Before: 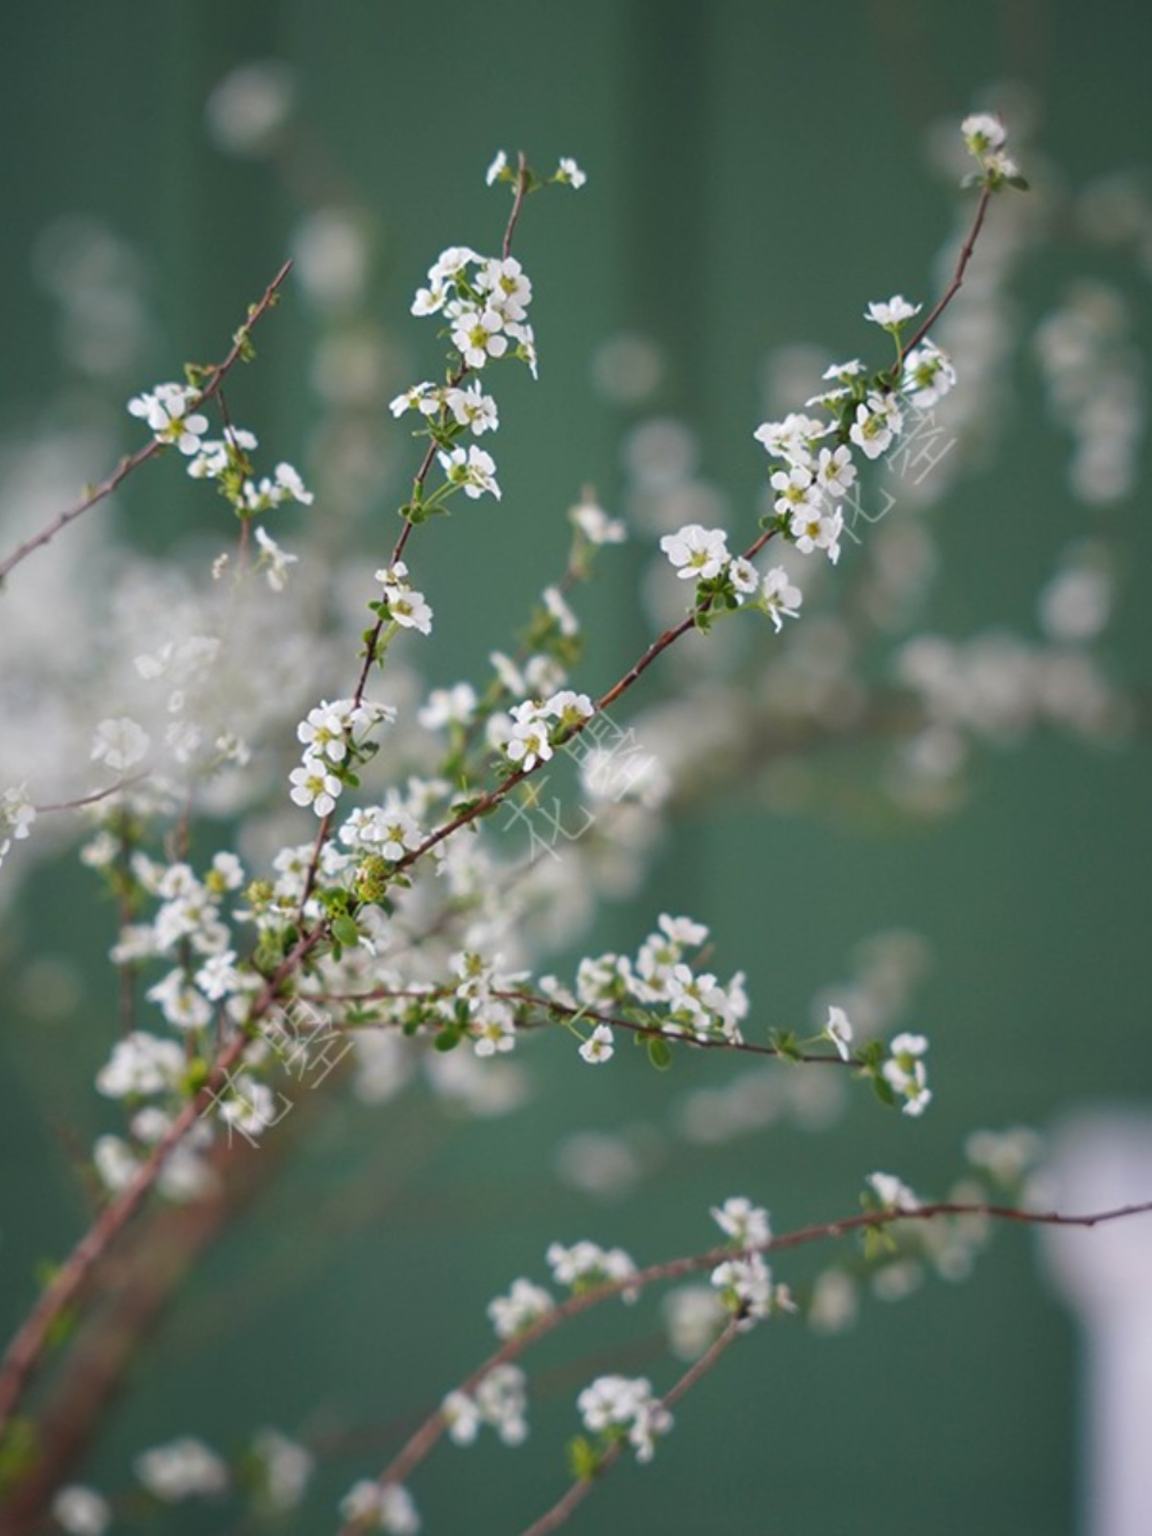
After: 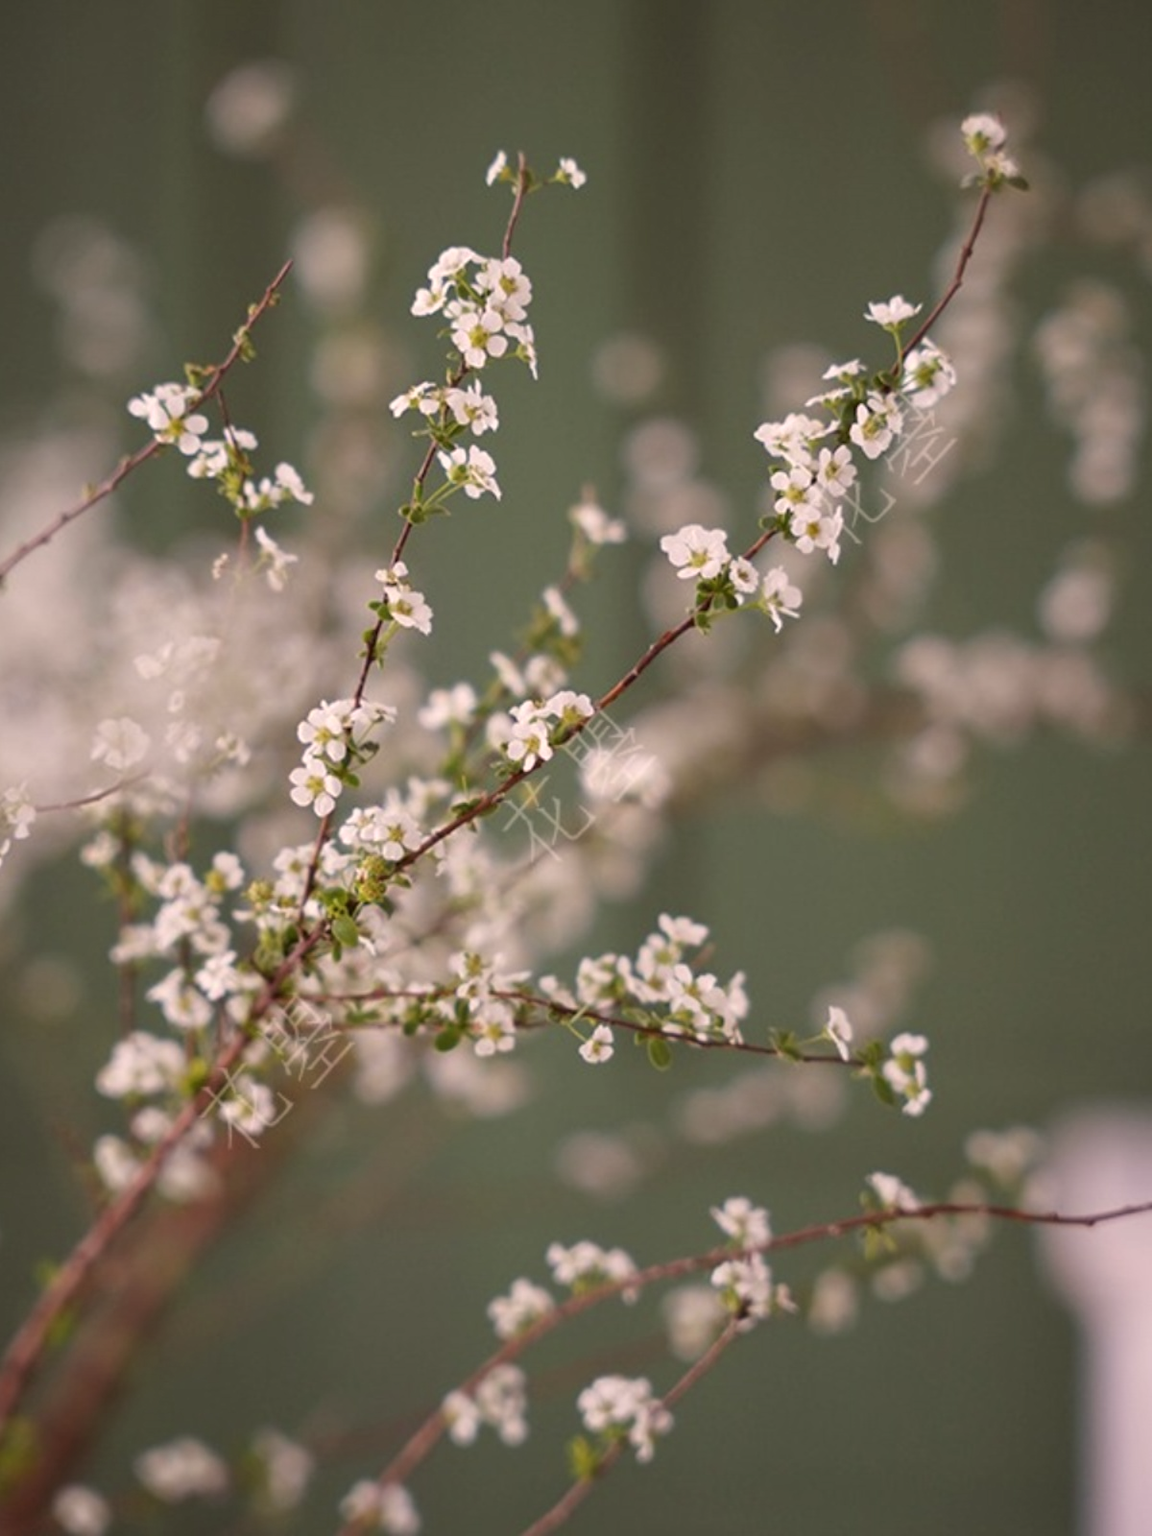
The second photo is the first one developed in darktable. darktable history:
color correction: highlights a* 10.17, highlights b* 9.75, shadows a* 9.1, shadows b* 8.3, saturation 0.82
